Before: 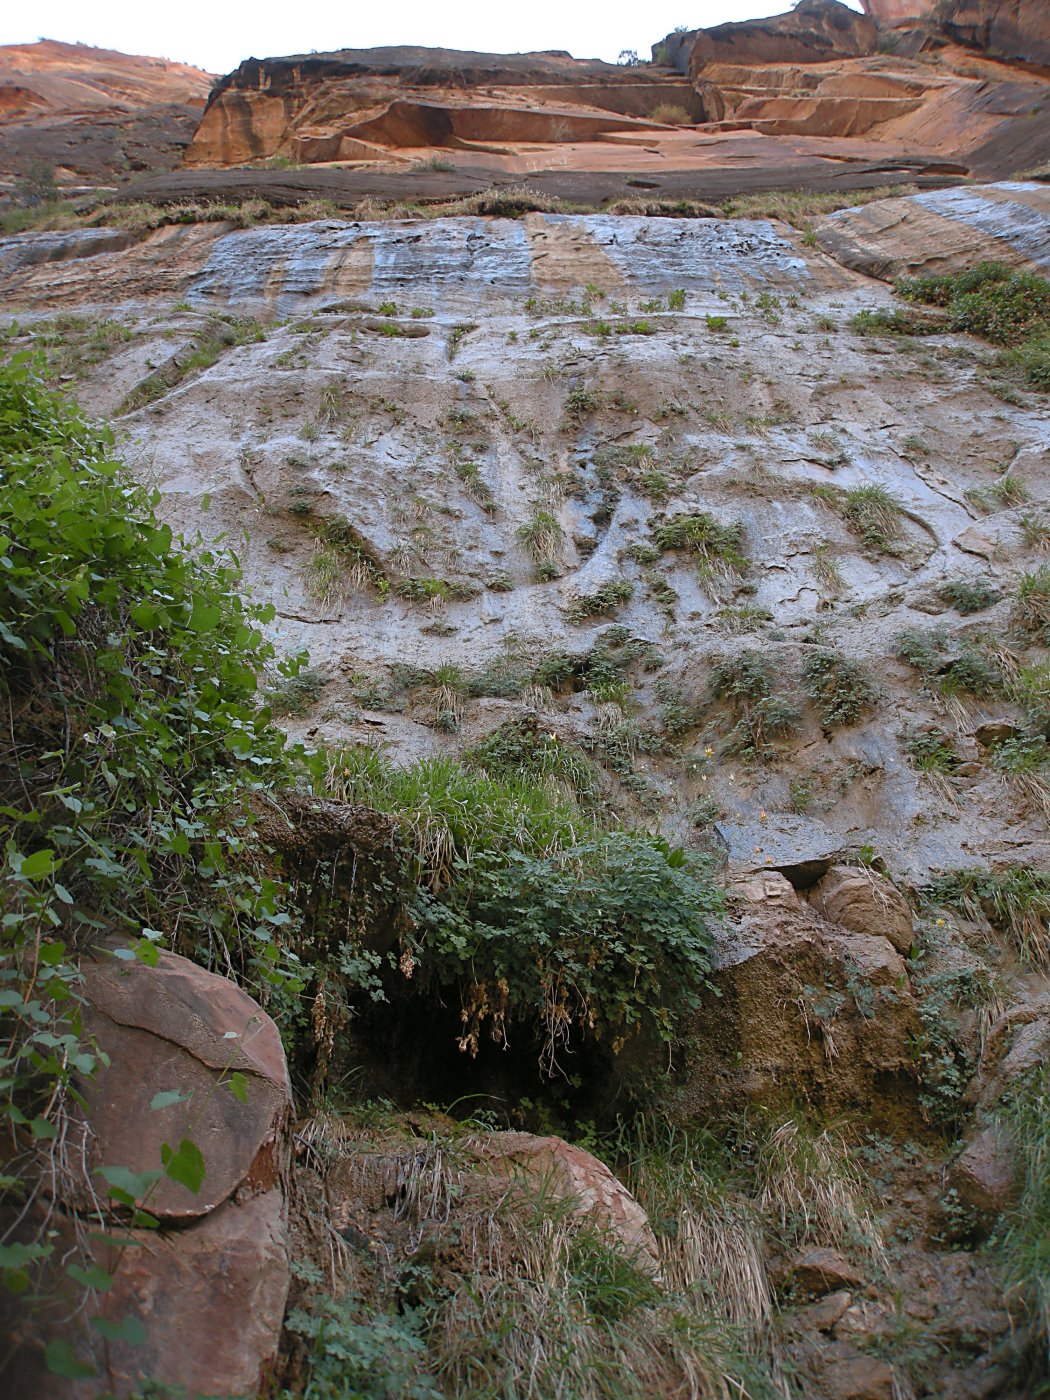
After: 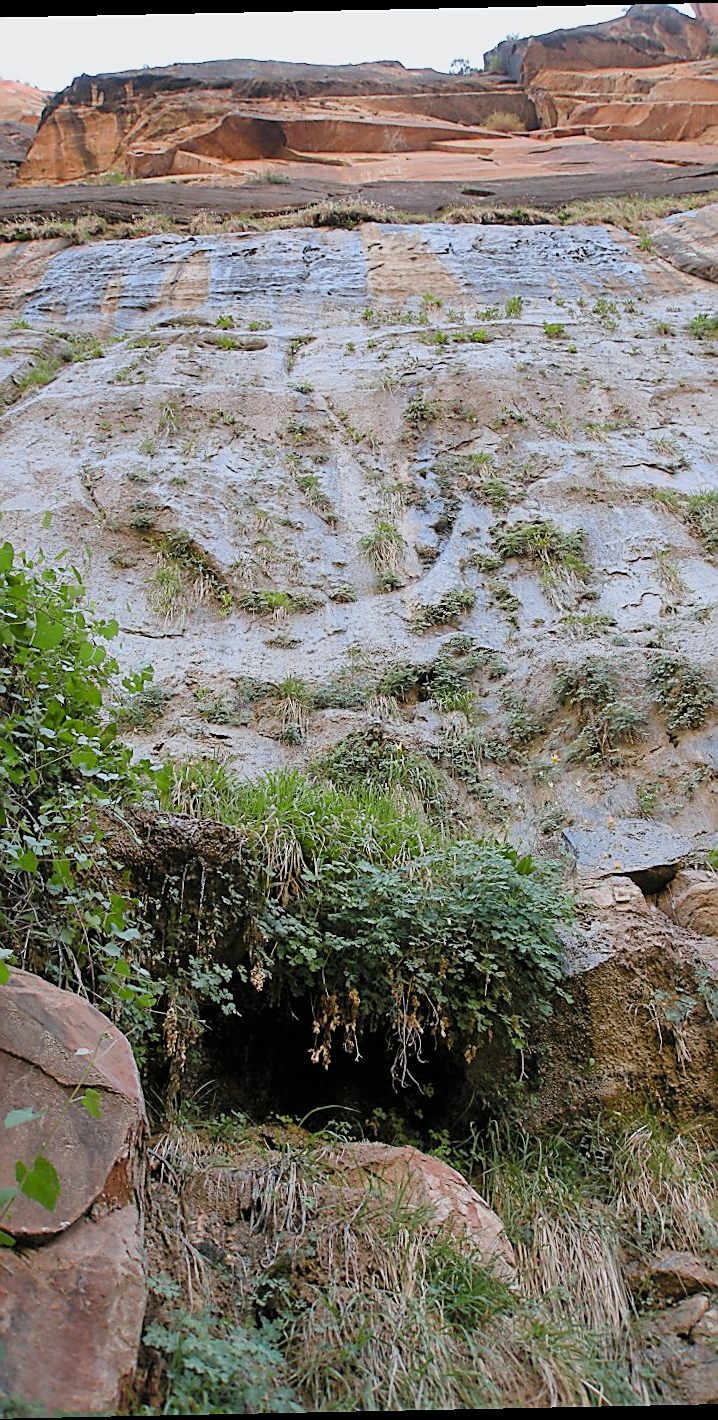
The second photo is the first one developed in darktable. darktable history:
crop and rotate: left 15.754%, right 17.579%
filmic rgb: black relative exposure -7.65 EV, white relative exposure 4.56 EV, hardness 3.61
vibrance: vibrance 22%
rotate and perspective: rotation -1.17°, automatic cropping off
white balance: red 0.986, blue 1.01
exposure: black level correction 0, exposure 0.5 EV, compensate exposure bias true, compensate highlight preservation false
sharpen: on, module defaults
